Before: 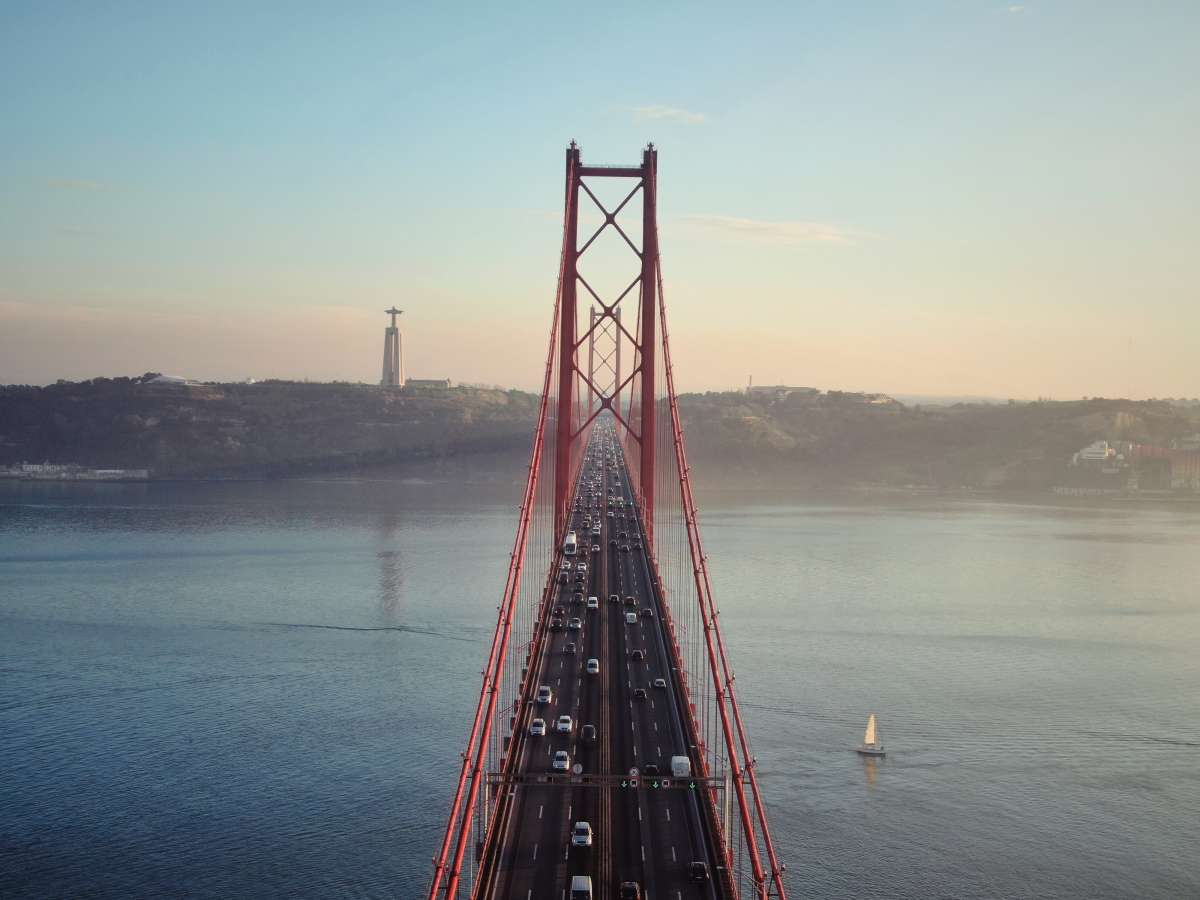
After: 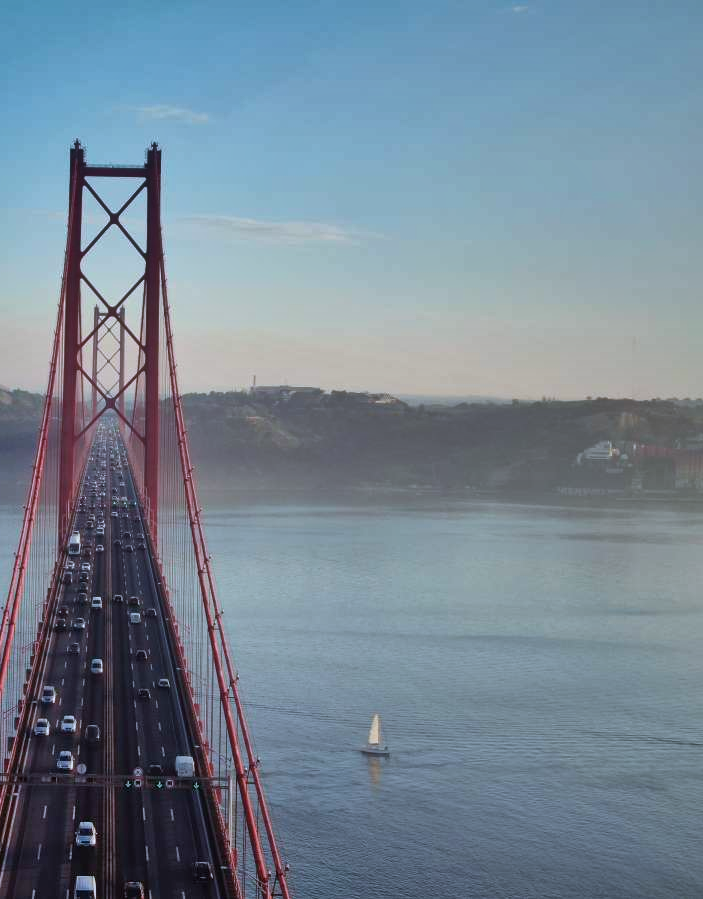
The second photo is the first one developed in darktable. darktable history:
crop: left 41.402%
shadows and highlights: white point adjustment -3.64, highlights -63.34, highlights color adjustment 42%, soften with gaussian
color calibration: illuminant as shot in camera, x 0.378, y 0.381, temperature 4093.13 K, saturation algorithm version 1 (2020)
